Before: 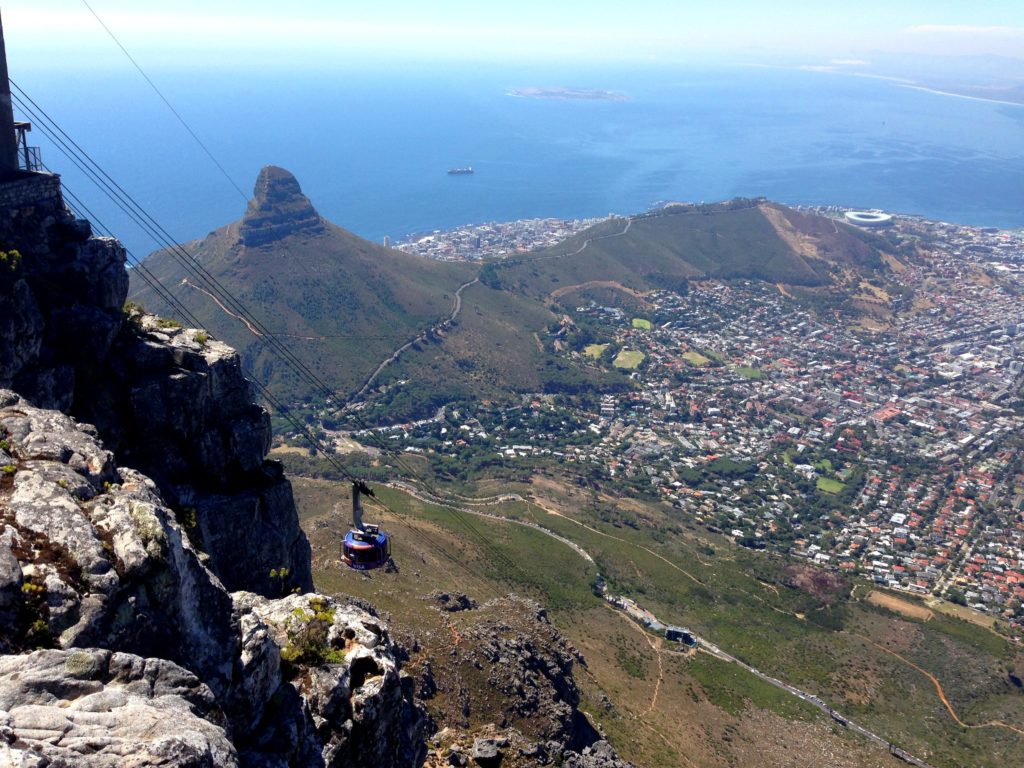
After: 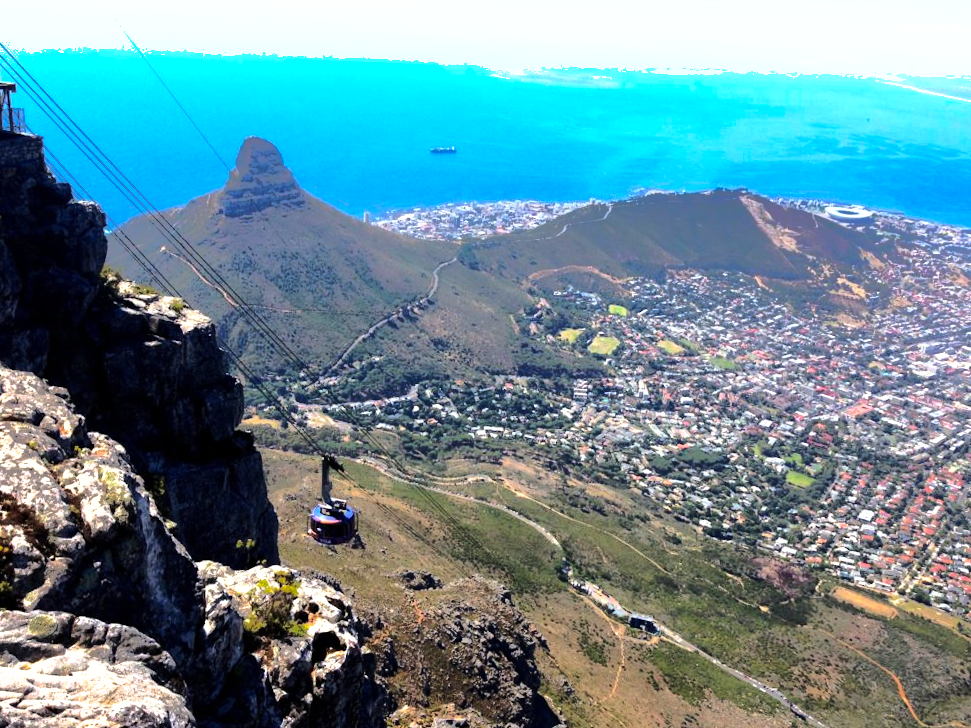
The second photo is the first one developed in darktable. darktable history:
base curve: curves: ch0 [(0, 0) (0.028, 0.03) (0.121, 0.232) (0.46, 0.748) (0.859, 0.968) (1, 1)]
crop and rotate: angle -2.38°
shadows and highlights: shadows 38.43, highlights -74.54
tone equalizer: -8 EV -0.75 EV, -7 EV -0.7 EV, -6 EV -0.6 EV, -5 EV -0.4 EV, -3 EV 0.4 EV, -2 EV 0.6 EV, -1 EV 0.7 EV, +0 EV 0.75 EV, edges refinement/feathering 500, mask exposure compensation -1.57 EV, preserve details no
